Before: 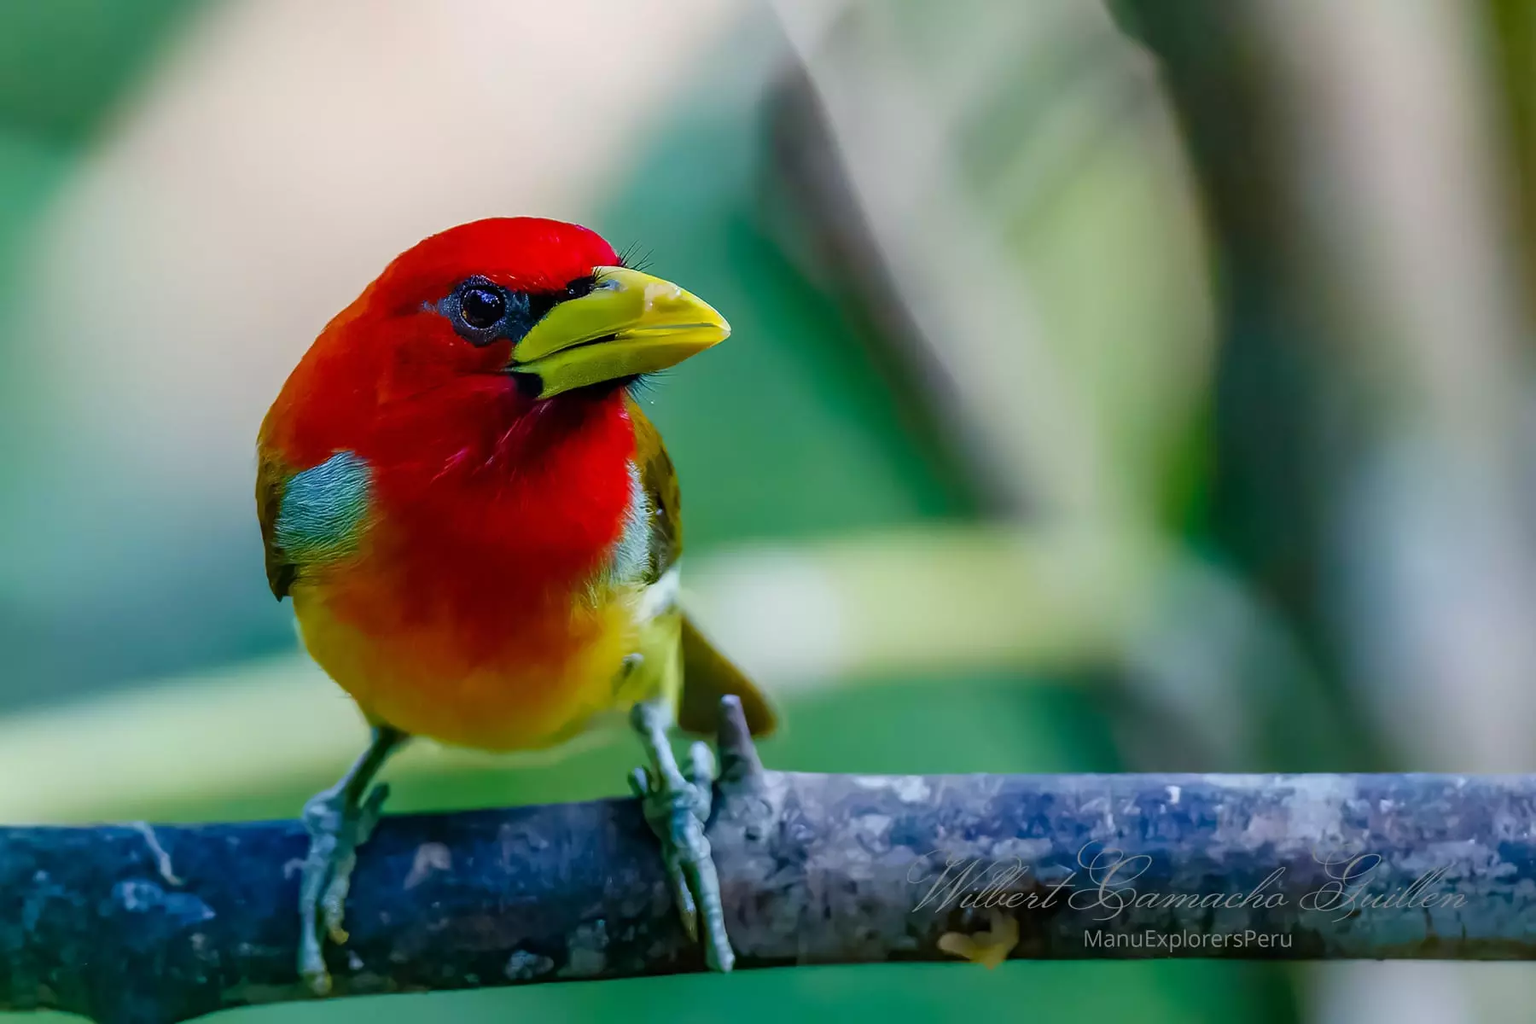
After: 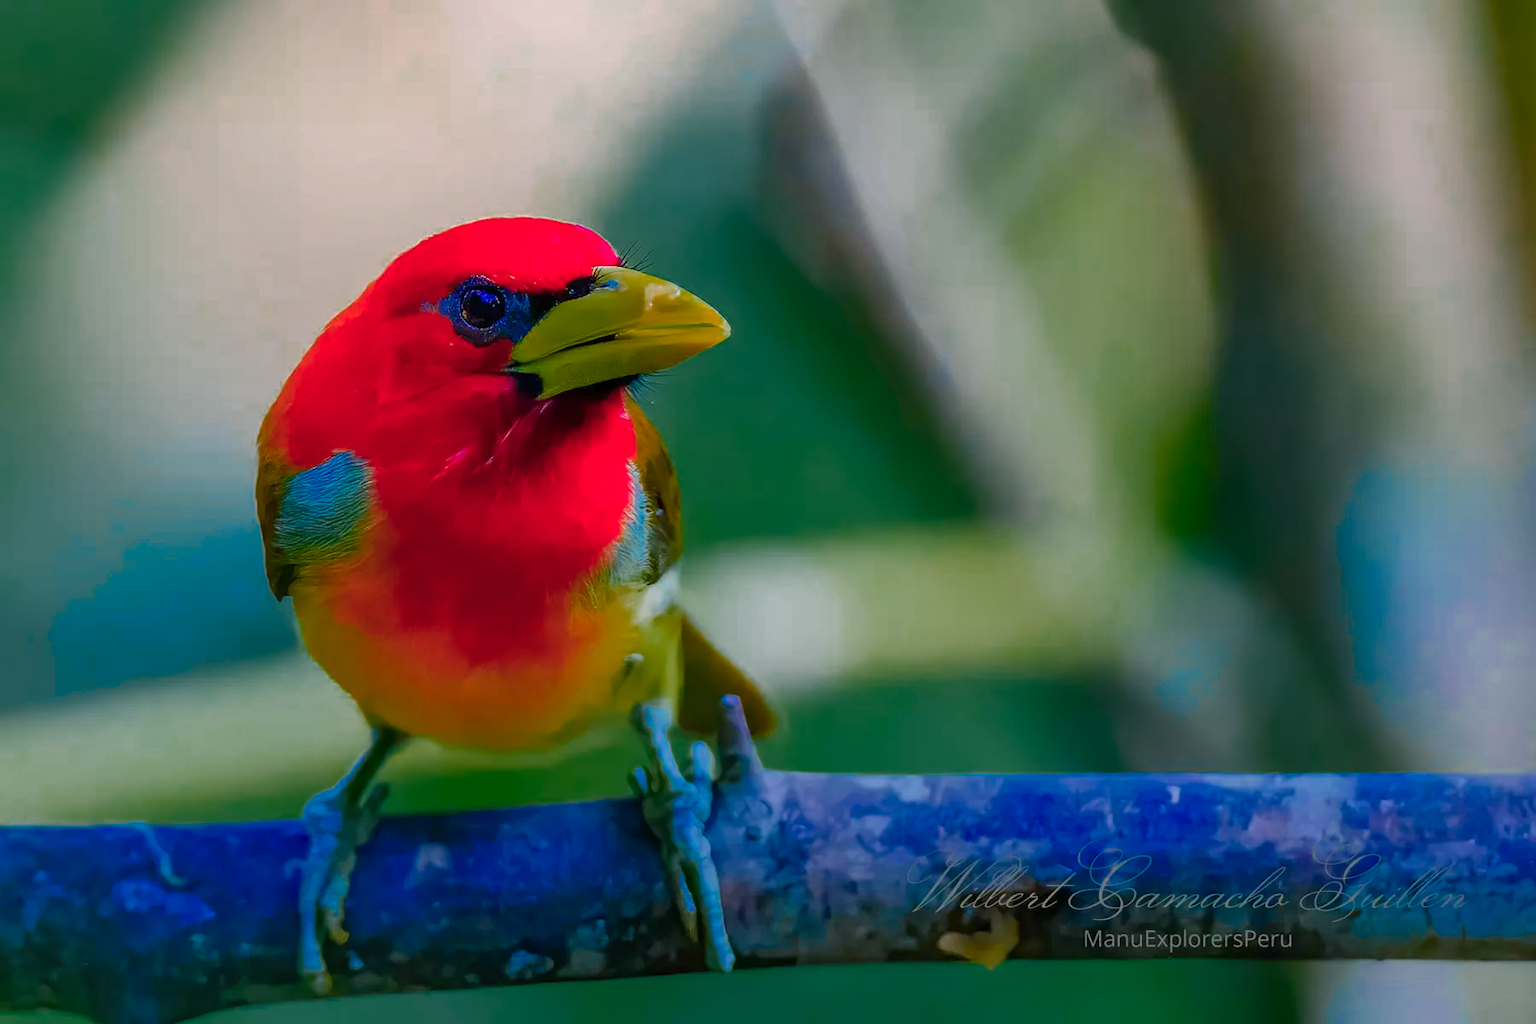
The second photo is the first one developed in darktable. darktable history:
color zones: curves: ch0 [(0, 0.553) (0.123, 0.58) (0.23, 0.419) (0.468, 0.155) (0.605, 0.132) (0.723, 0.063) (0.833, 0.172) (0.921, 0.468)]; ch1 [(0.025, 0.645) (0.229, 0.584) (0.326, 0.551) (0.537, 0.446) (0.599, 0.911) (0.708, 1) (0.805, 0.944)]; ch2 [(0.086, 0.468) (0.254, 0.464) (0.638, 0.564) (0.702, 0.592) (0.768, 0.564)]
shadows and highlights: shadows 39.78, highlights -60.05
